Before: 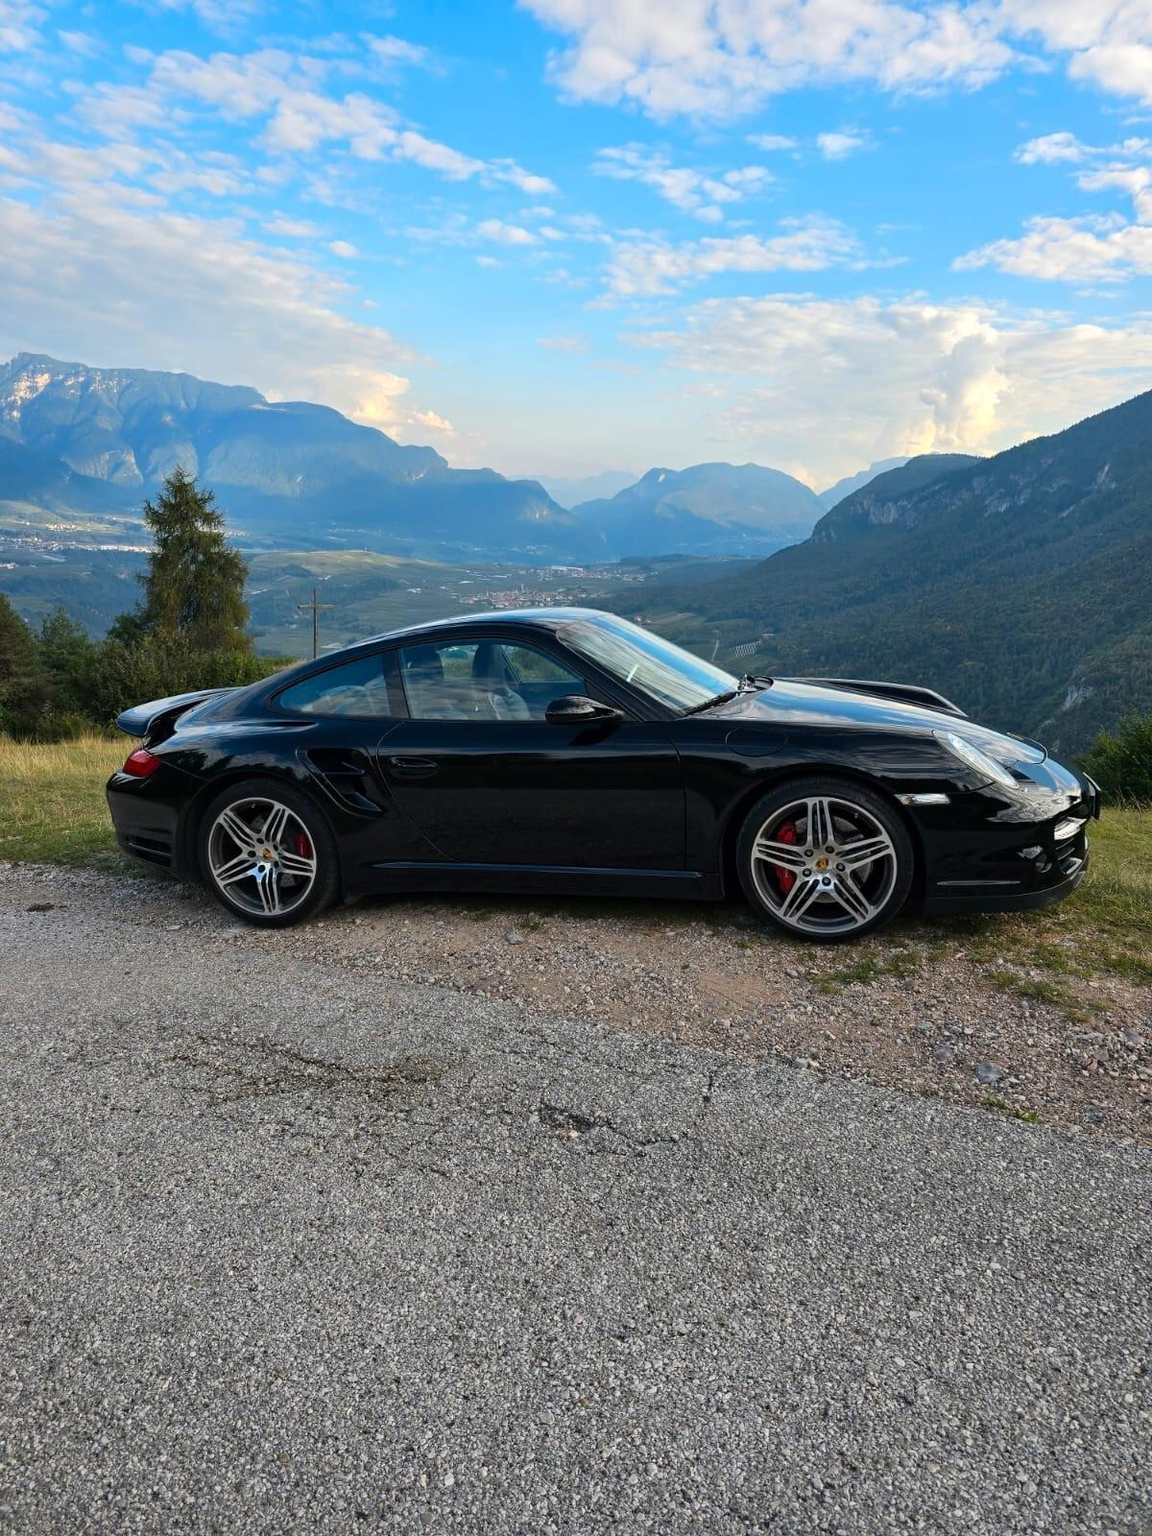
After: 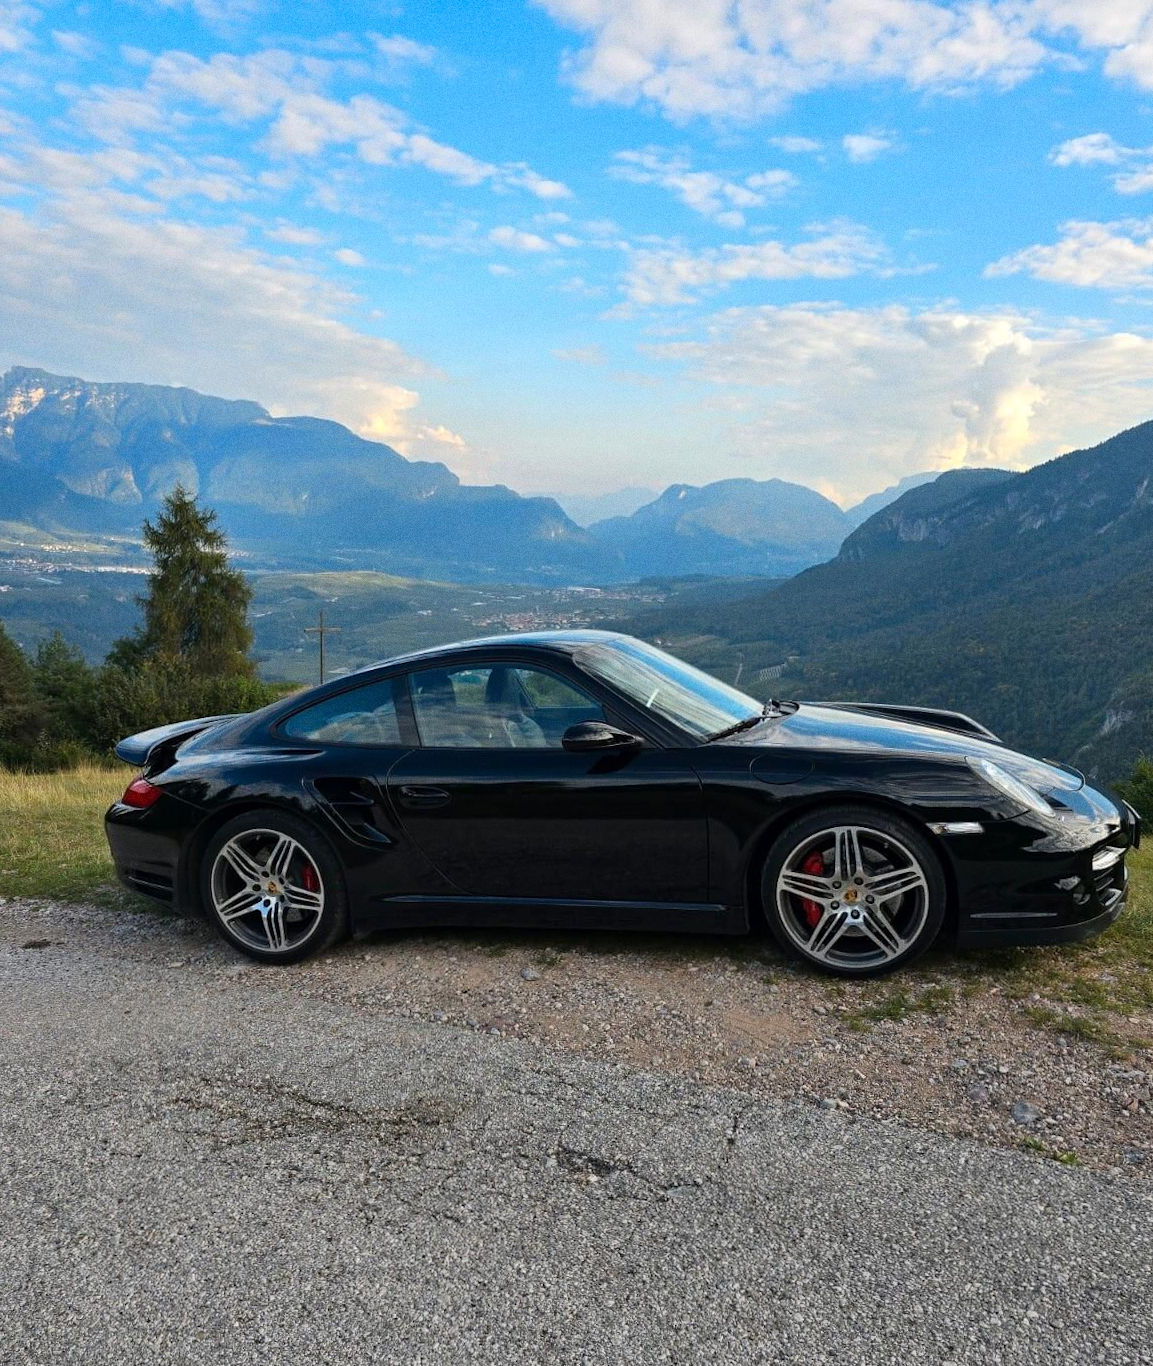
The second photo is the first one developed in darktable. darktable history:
crop and rotate: angle 0.2°, left 0.275%, right 3.127%, bottom 14.18%
grain: on, module defaults
